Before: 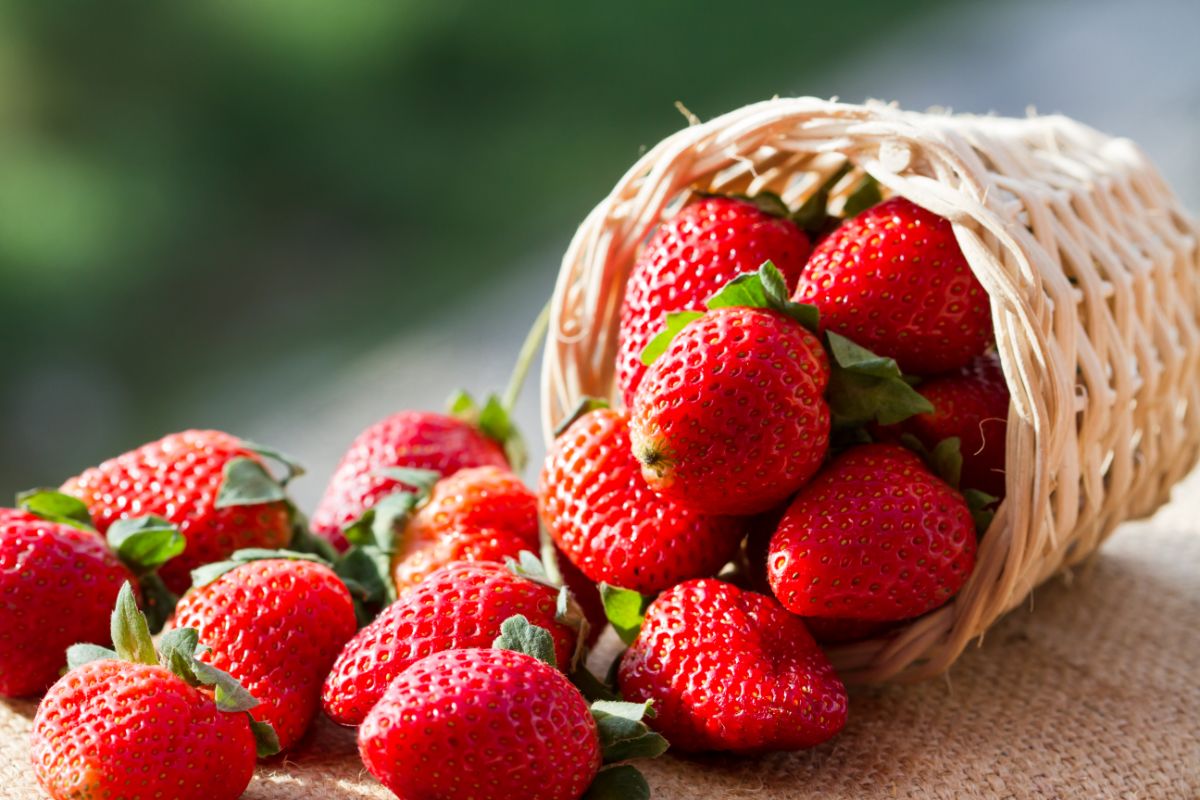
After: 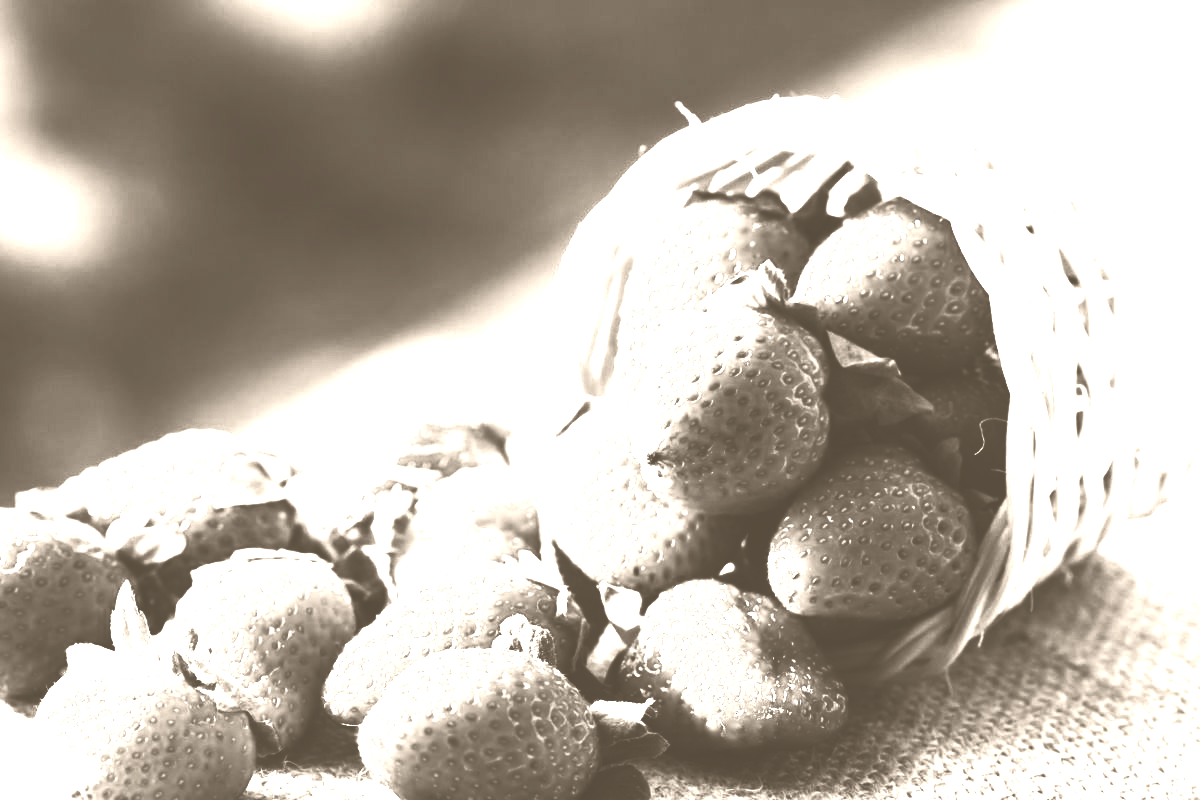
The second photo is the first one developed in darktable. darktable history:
colorize: hue 34.49°, saturation 35.33%, source mix 100%, version 1
color balance: lift [1.005, 1.002, 0.998, 0.998], gamma [1, 1.021, 1.02, 0.979], gain [0.923, 1.066, 1.056, 0.934]
contrast brightness saturation: contrast 0.22, brightness -0.19, saturation 0.24
exposure: exposure 0.95 EV, compensate highlight preservation false
tone curve: curves: ch0 [(0, 0.031) (0.145, 0.106) (0.319, 0.269) (0.495, 0.544) (0.707, 0.833) (0.859, 0.931) (1, 0.967)]; ch1 [(0, 0) (0.279, 0.218) (0.424, 0.411) (0.495, 0.504) (0.538, 0.55) (0.578, 0.595) (0.707, 0.778) (1, 1)]; ch2 [(0, 0) (0.125, 0.089) (0.353, 0.329) (0.436, 0.432) (0.552, 0.554) (0.615, 0.674) (1, 1)], color space Lab, independent channels, preserve colors none
